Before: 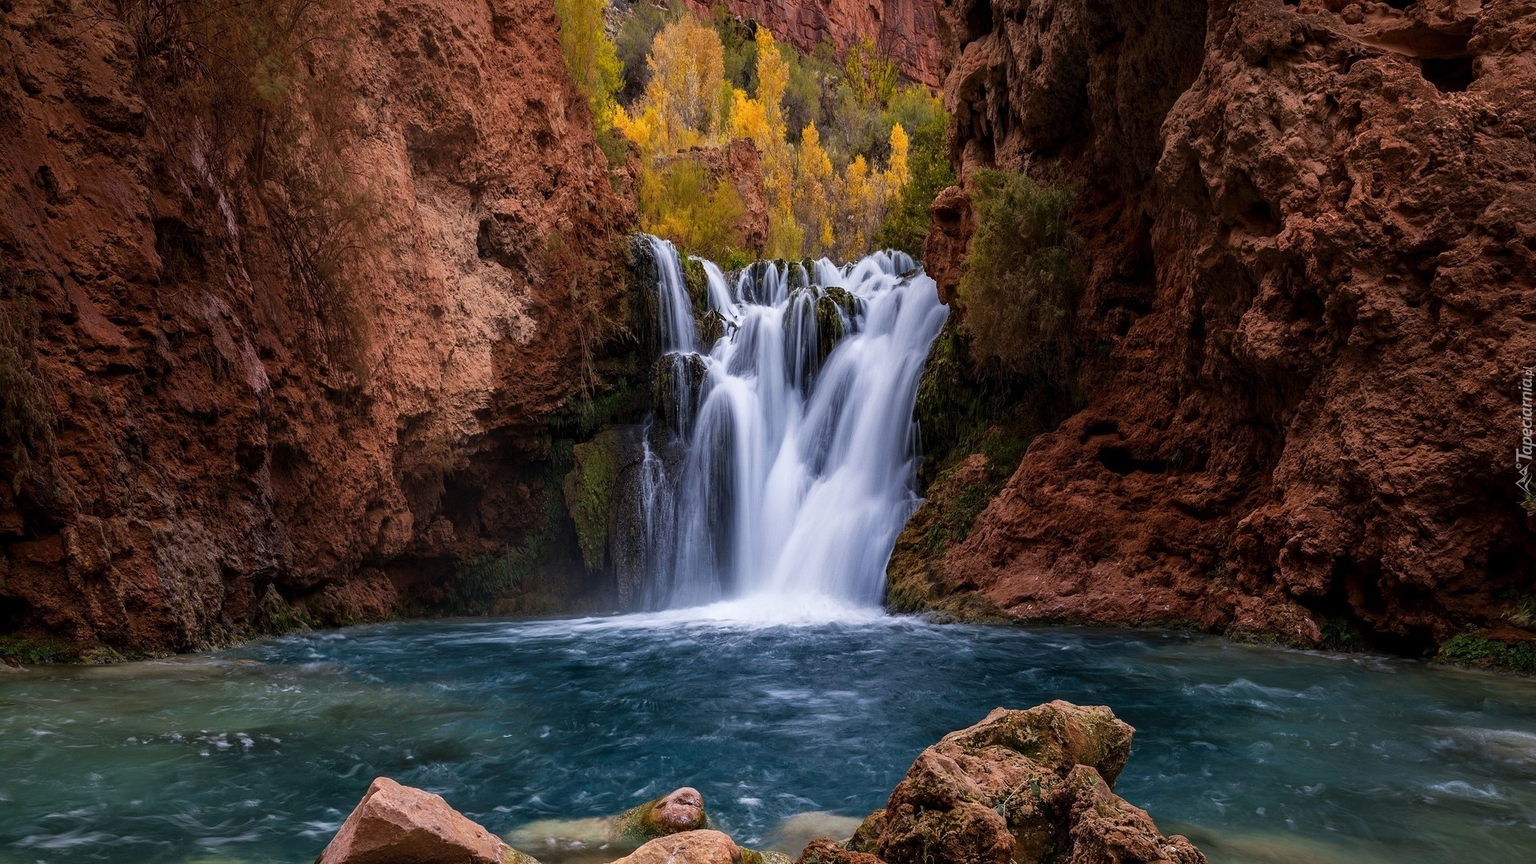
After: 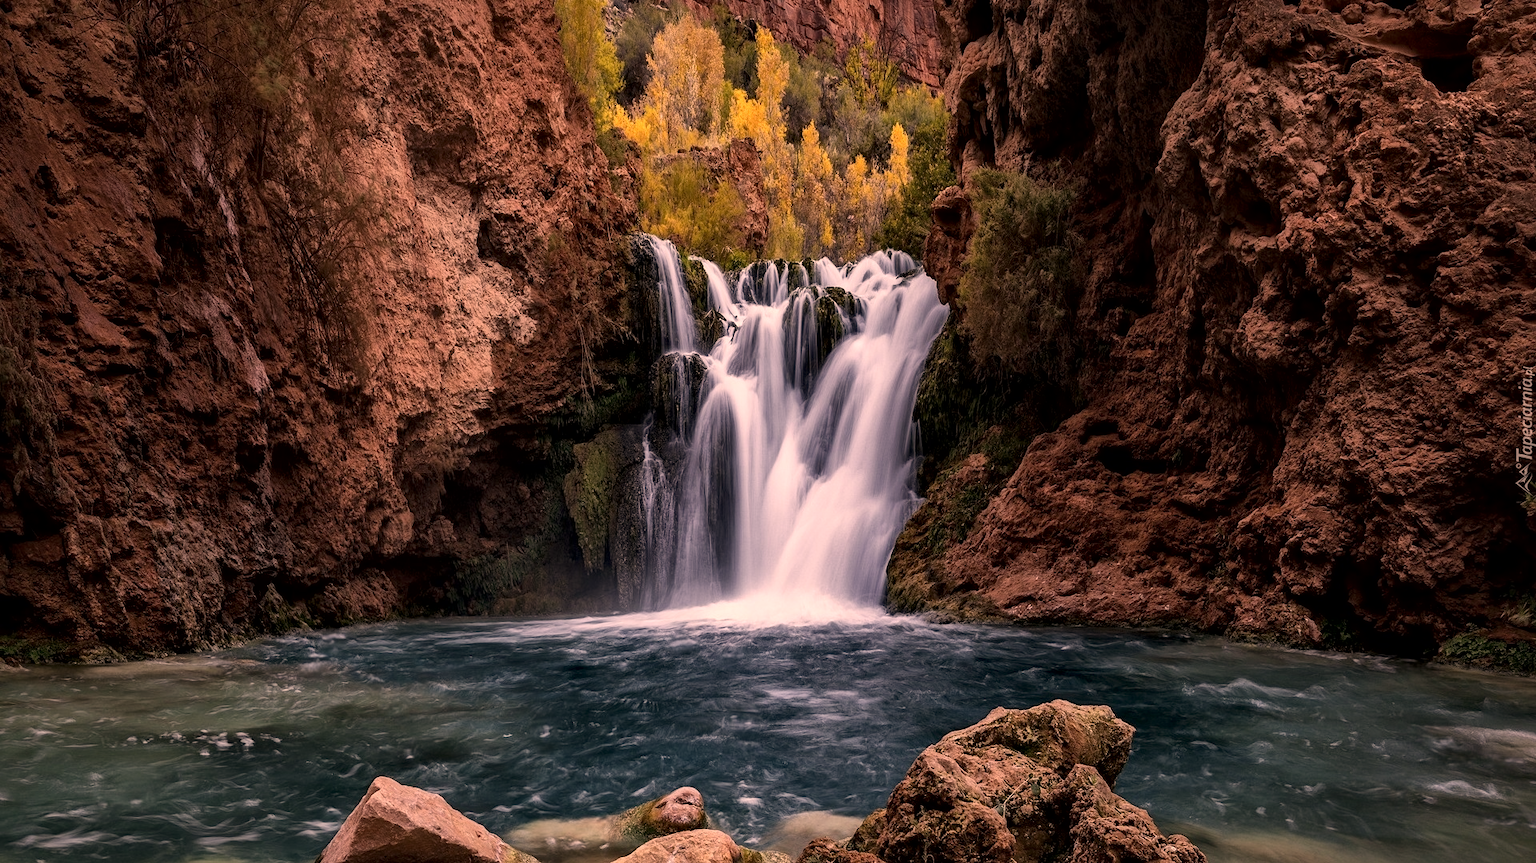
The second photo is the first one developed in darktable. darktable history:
local contrast: mode bilateral grid, contrast 21, coarseness 50, detail 150%, midtone range 0.2
levels: black 3.91%
contrast brightness saturation: contrast 0.099, saturation -0.362
color correction: highlights a* 17.76, highlights b* 18.6
